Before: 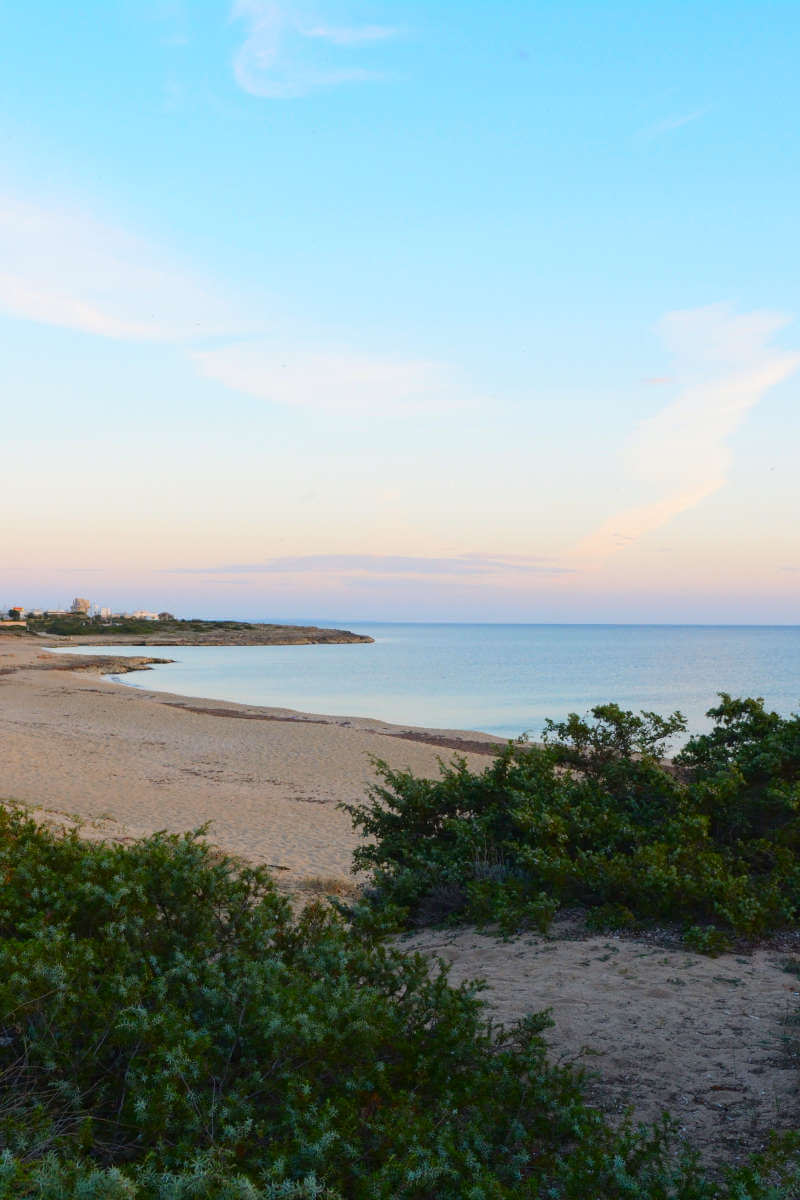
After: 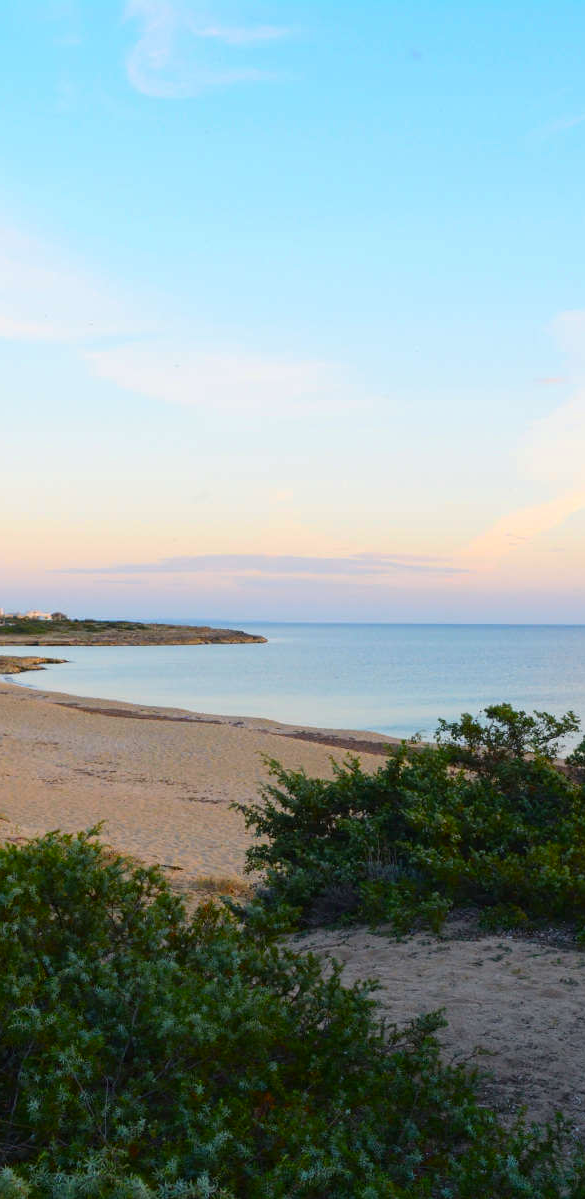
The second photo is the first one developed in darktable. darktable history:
crop: left 13.443%, right 13.31%
color zones: curves: ch0 [(0.224, 0.526) (0.75, 0.5)]; ch1 [(0.055, 0.526) (0.224, 0.761) (0.377, 0.526) (0.75, 0.5)]
